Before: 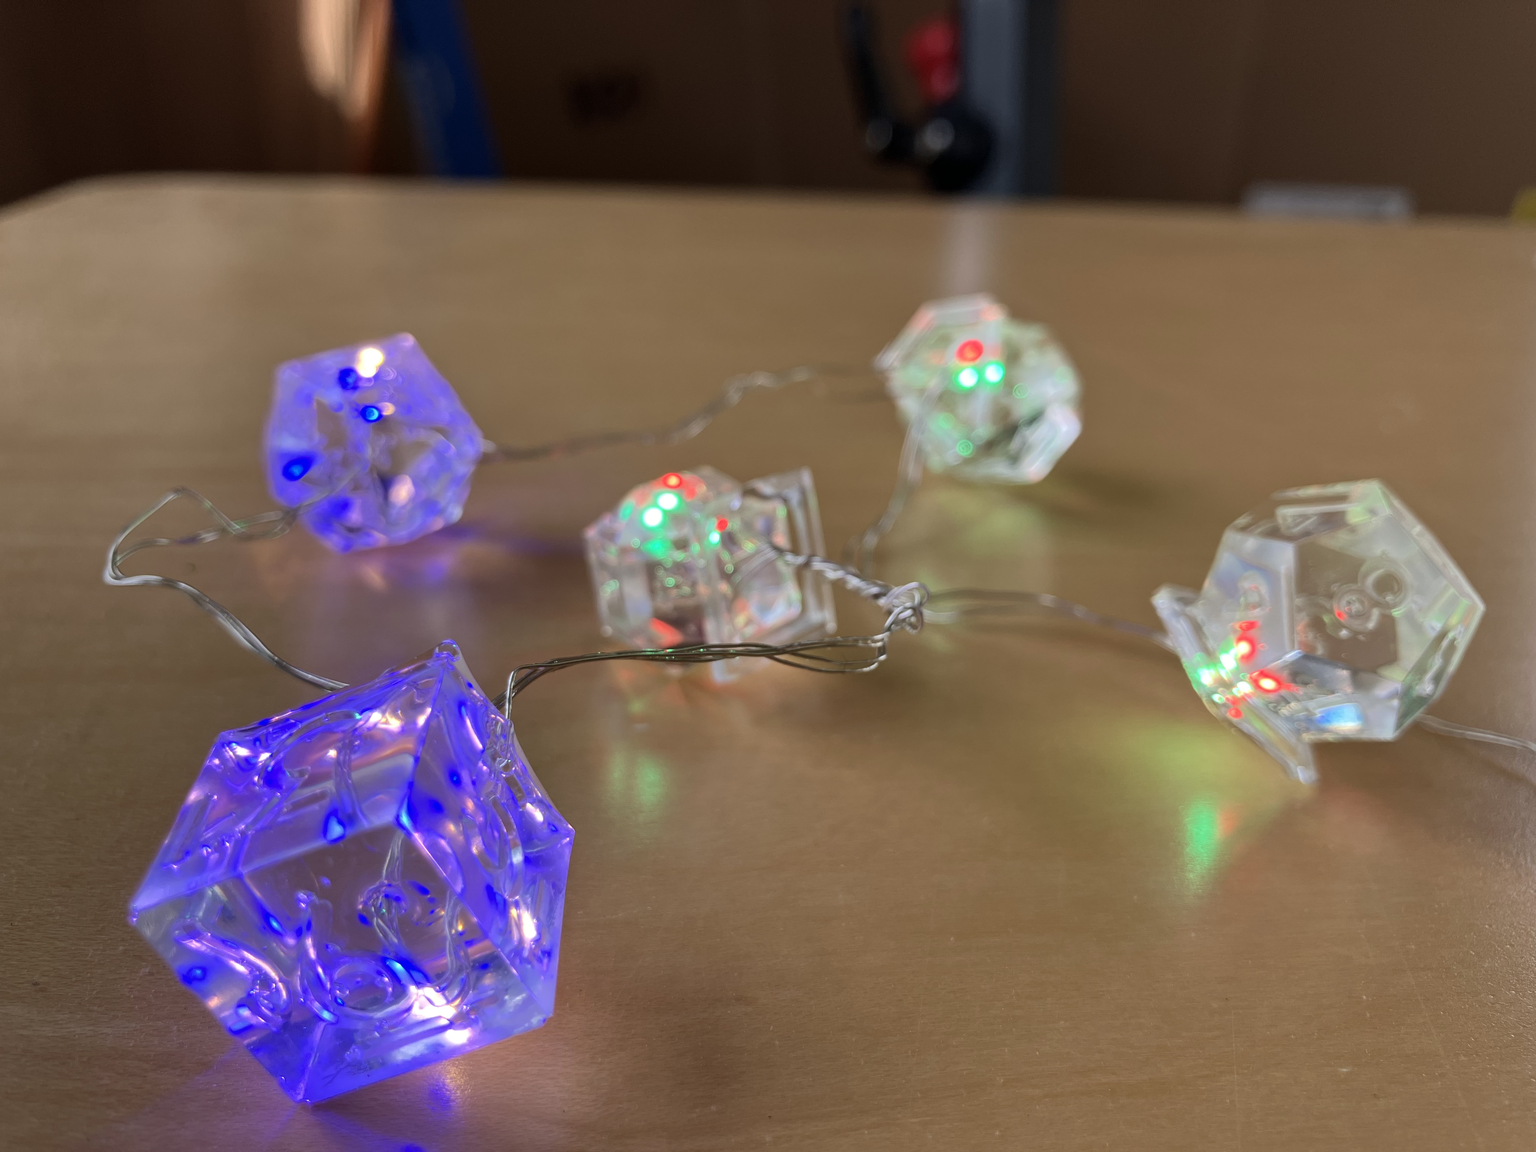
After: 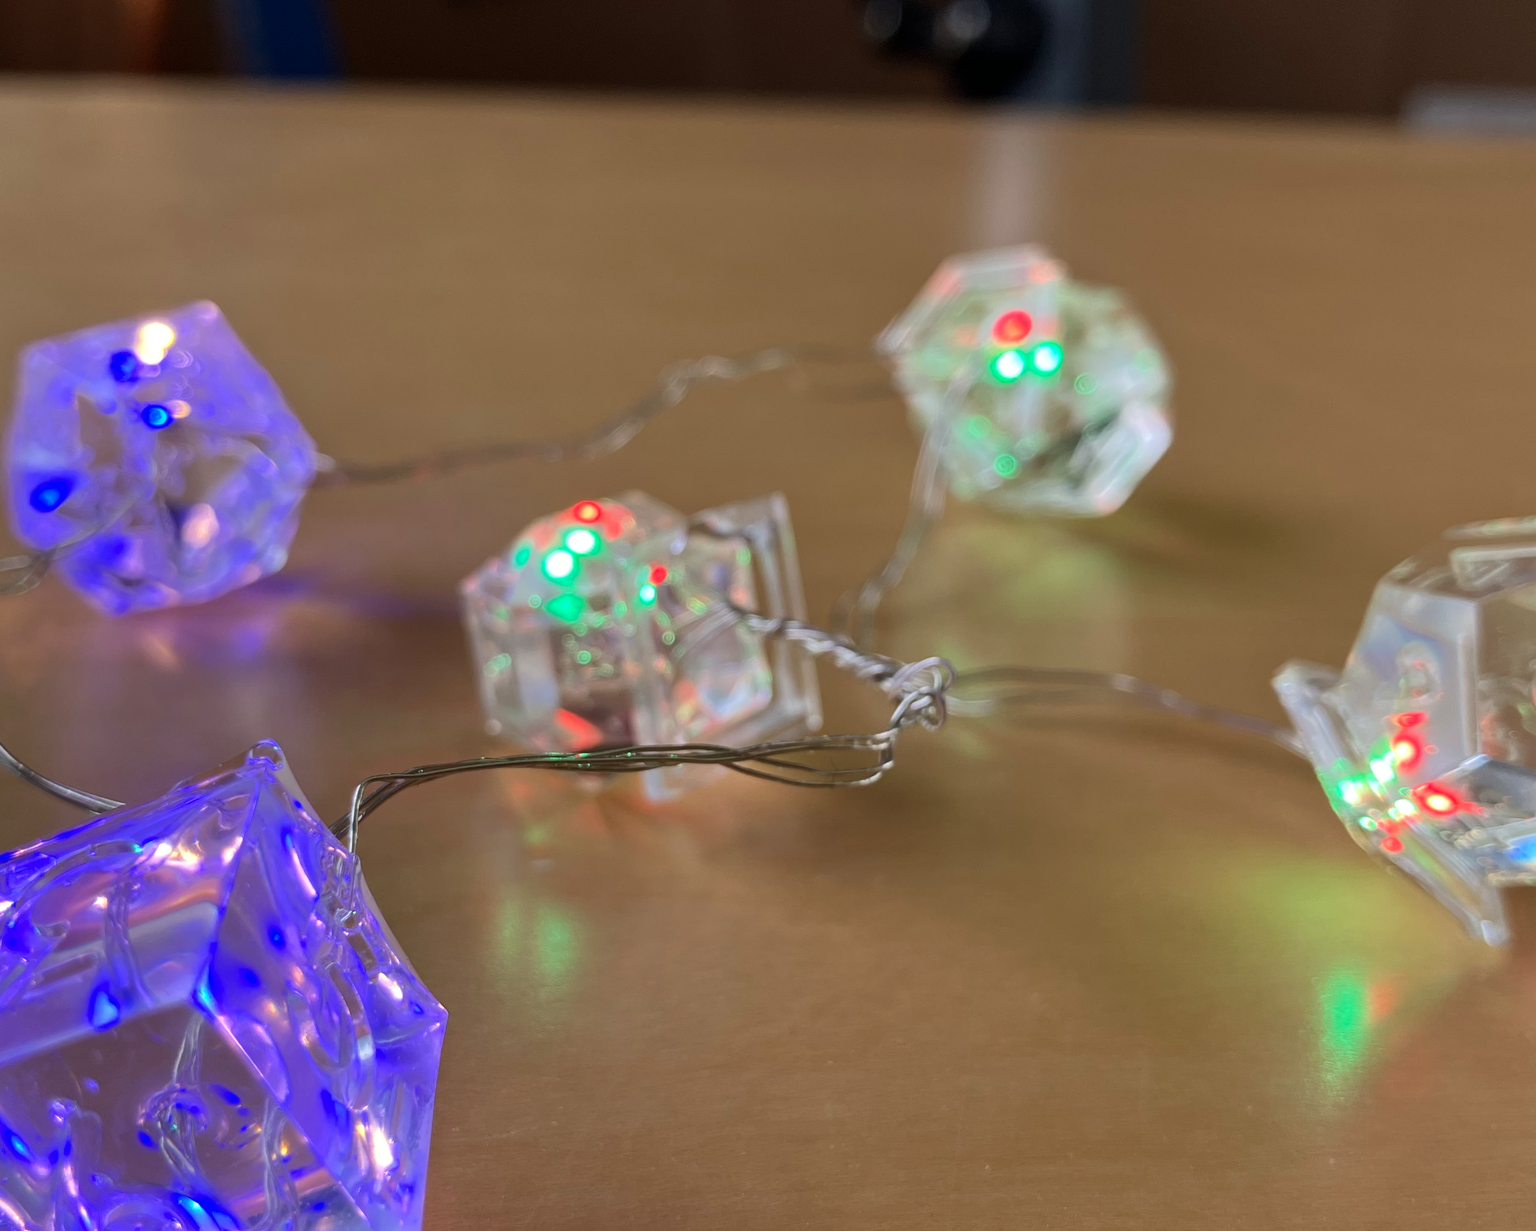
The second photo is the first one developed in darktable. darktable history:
crop and rotate: left 17.046%, top 10.659%, right 12.989%, bottom 14.553%
